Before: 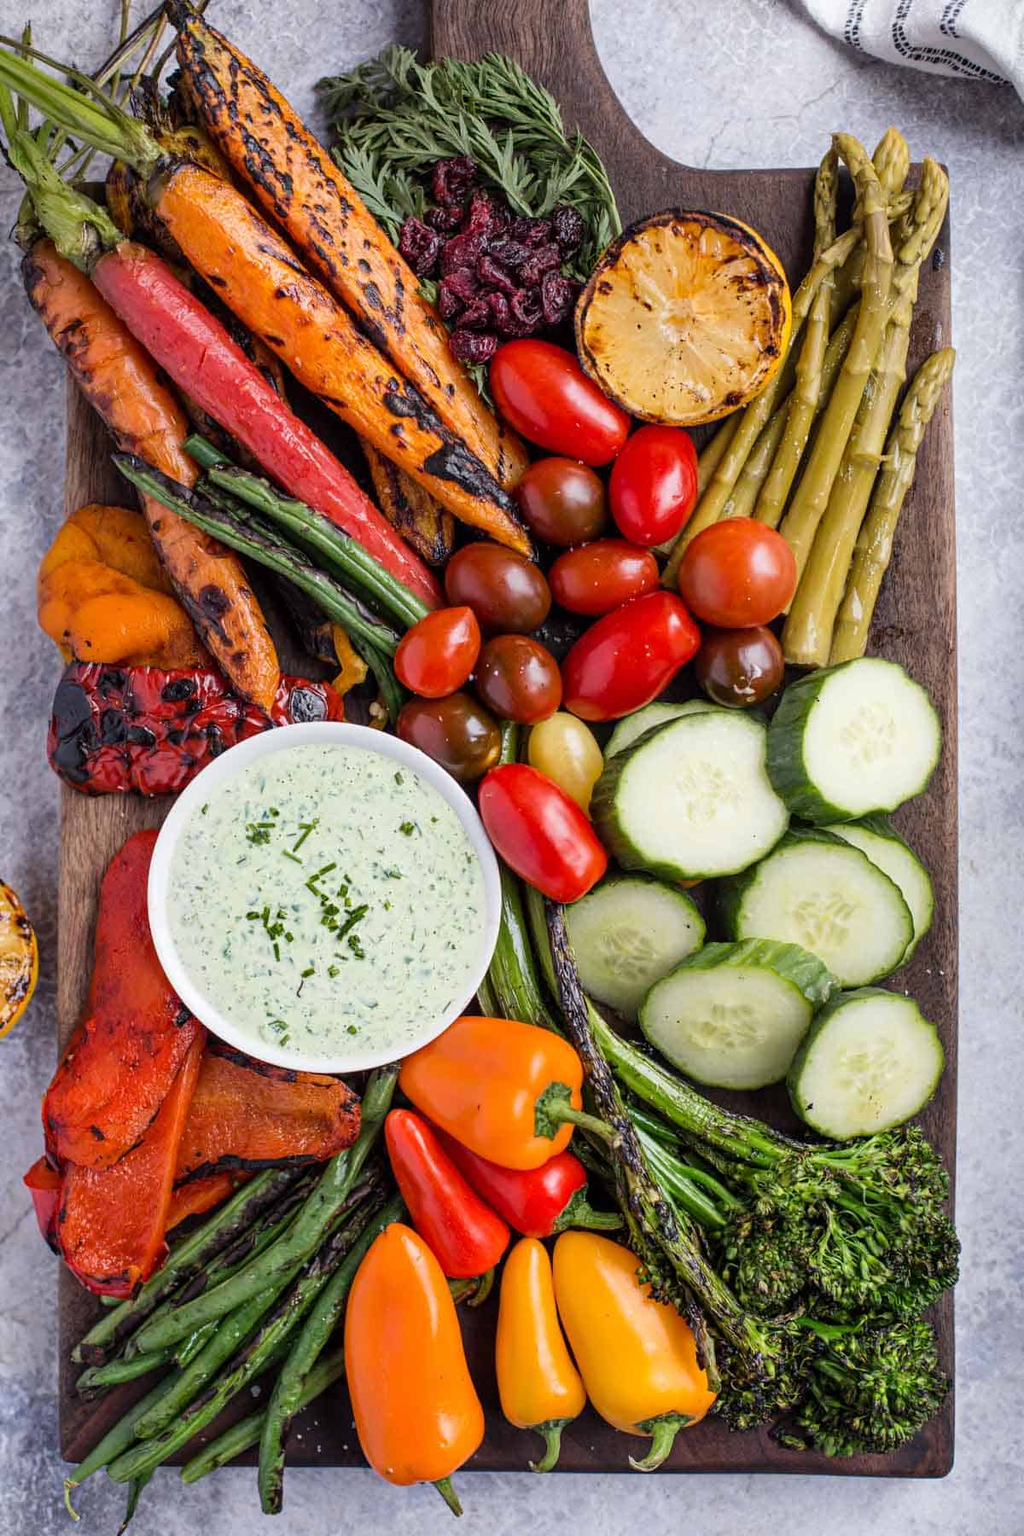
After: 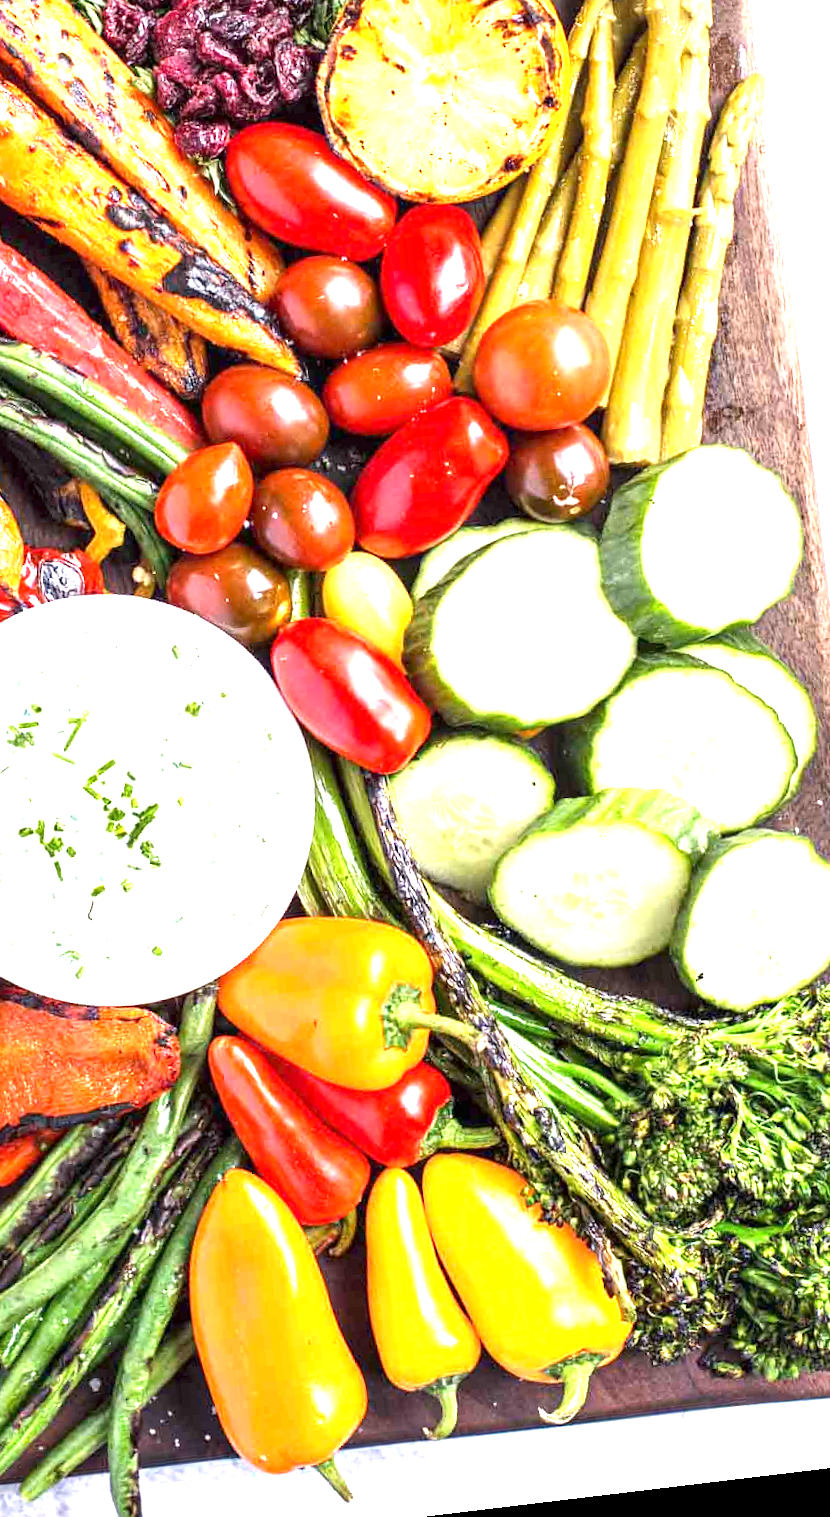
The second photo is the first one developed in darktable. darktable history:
rotate and perspective: rotation -6.83°, automatic cropping off
crop and rotate: left 28.256%, top 17.734%, right 12.656%, bottom 3.573%
exposure: exposure 2.04 EV, compensate highlight preservation false
